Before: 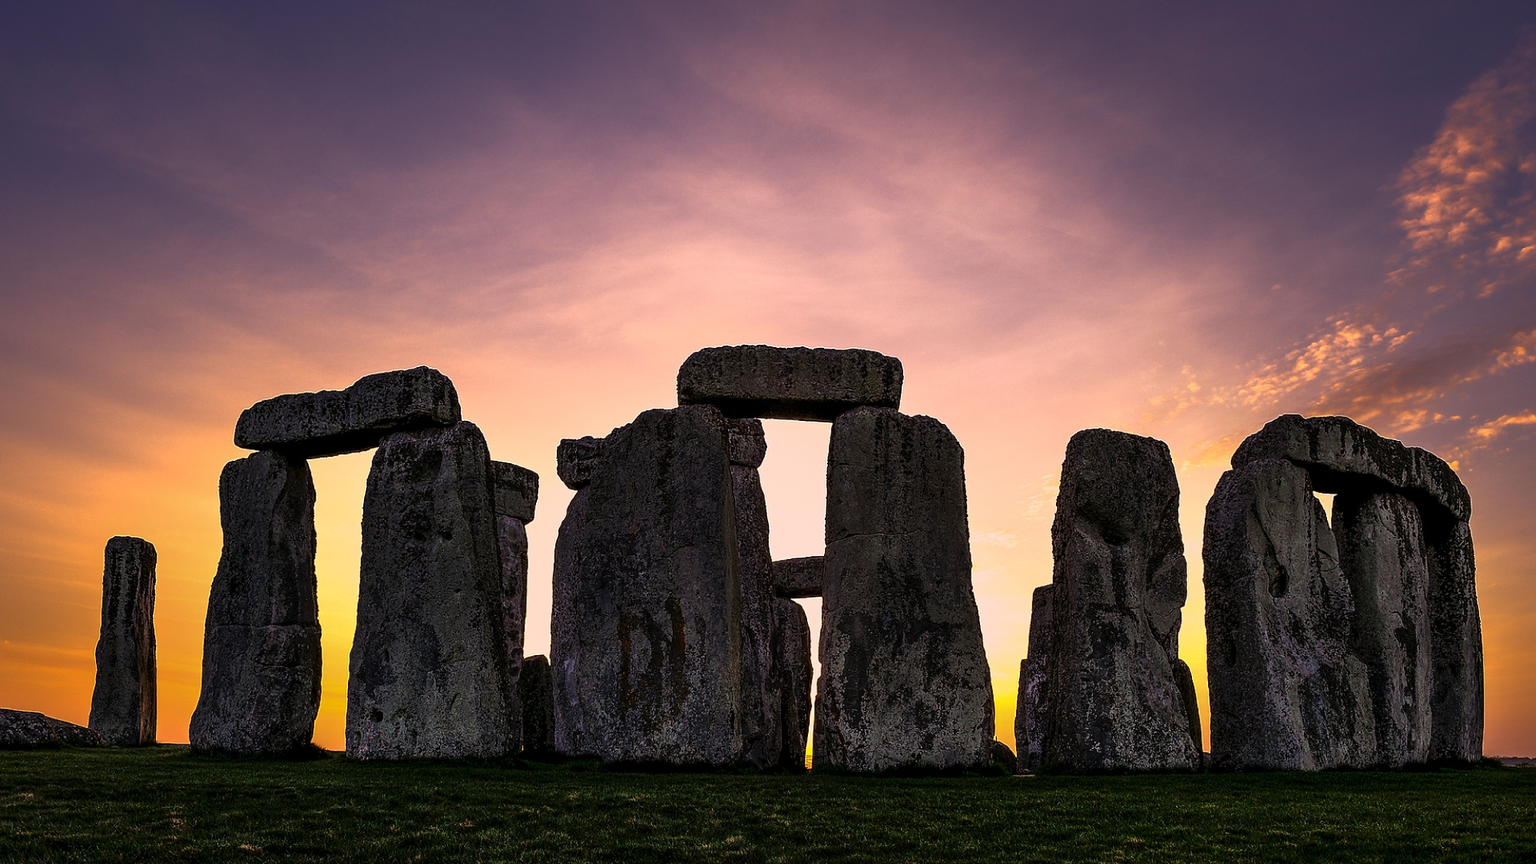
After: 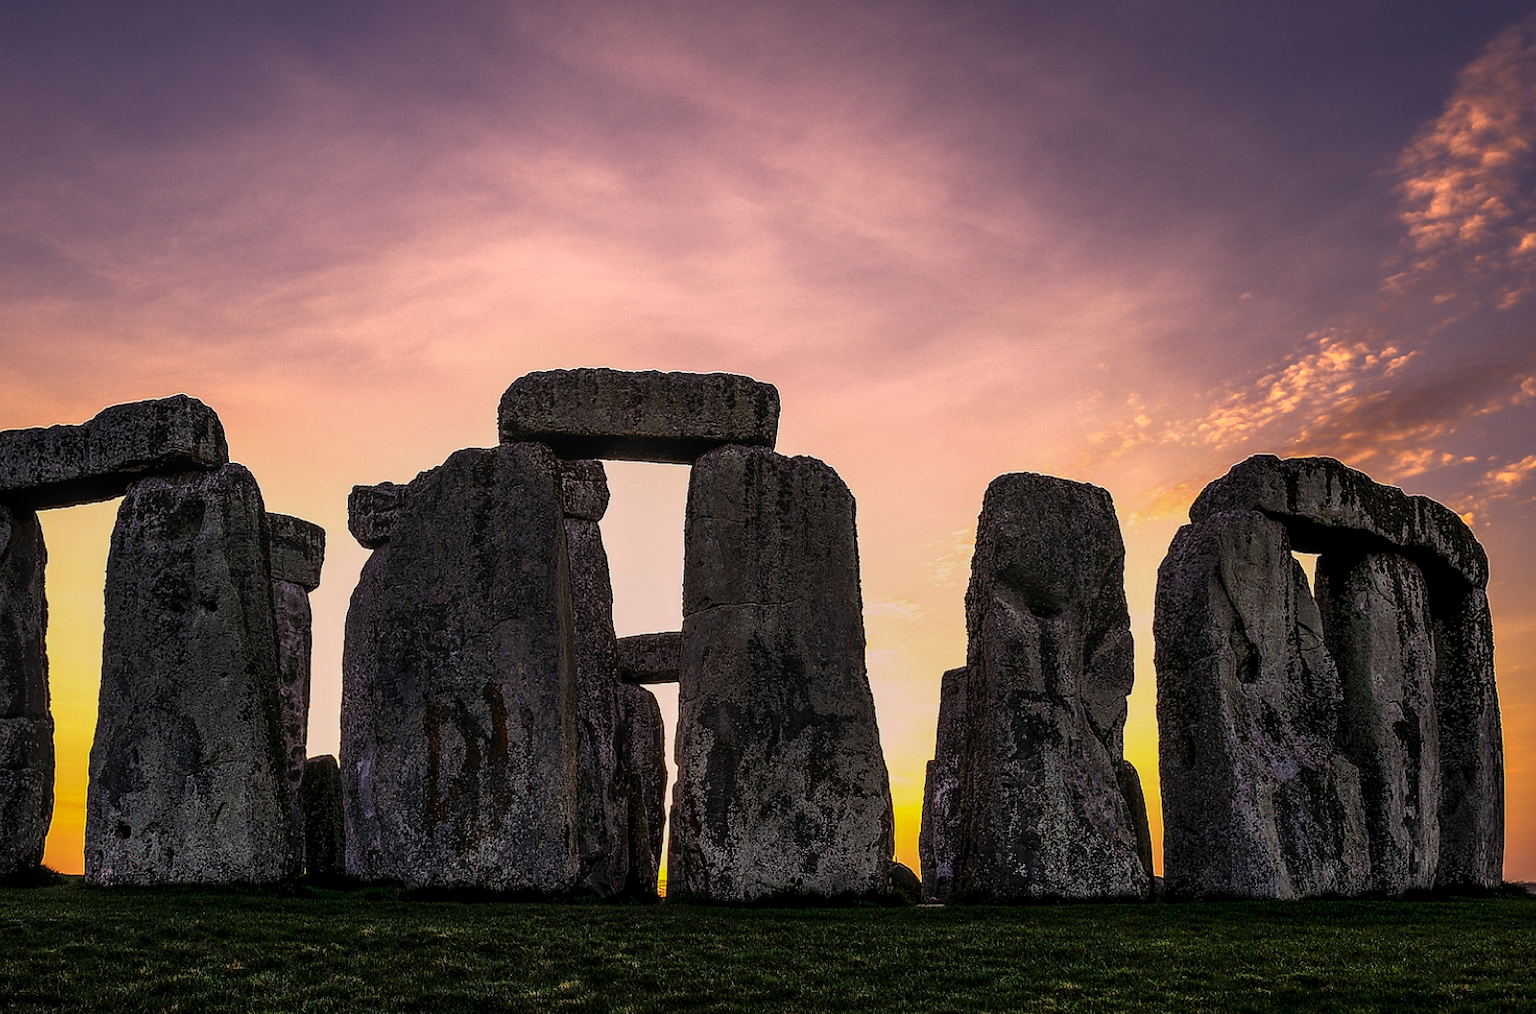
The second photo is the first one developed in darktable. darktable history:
crop and rotate: left 18.112%, top 5.833%, right 1.7%
local contrast: on, module defaults
